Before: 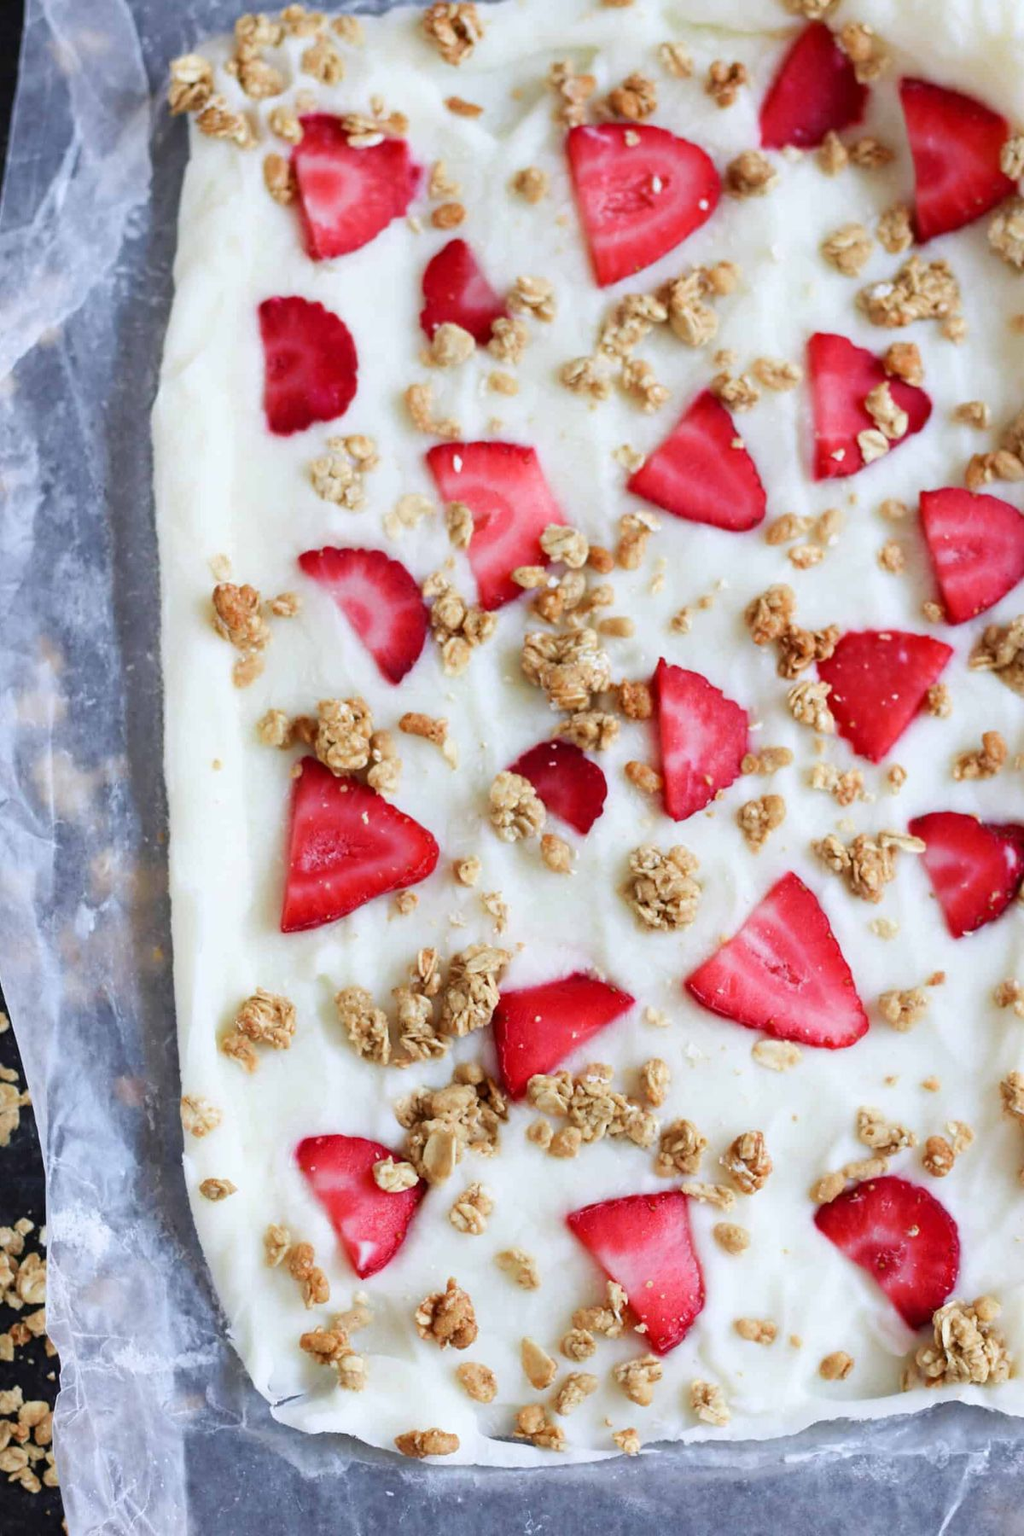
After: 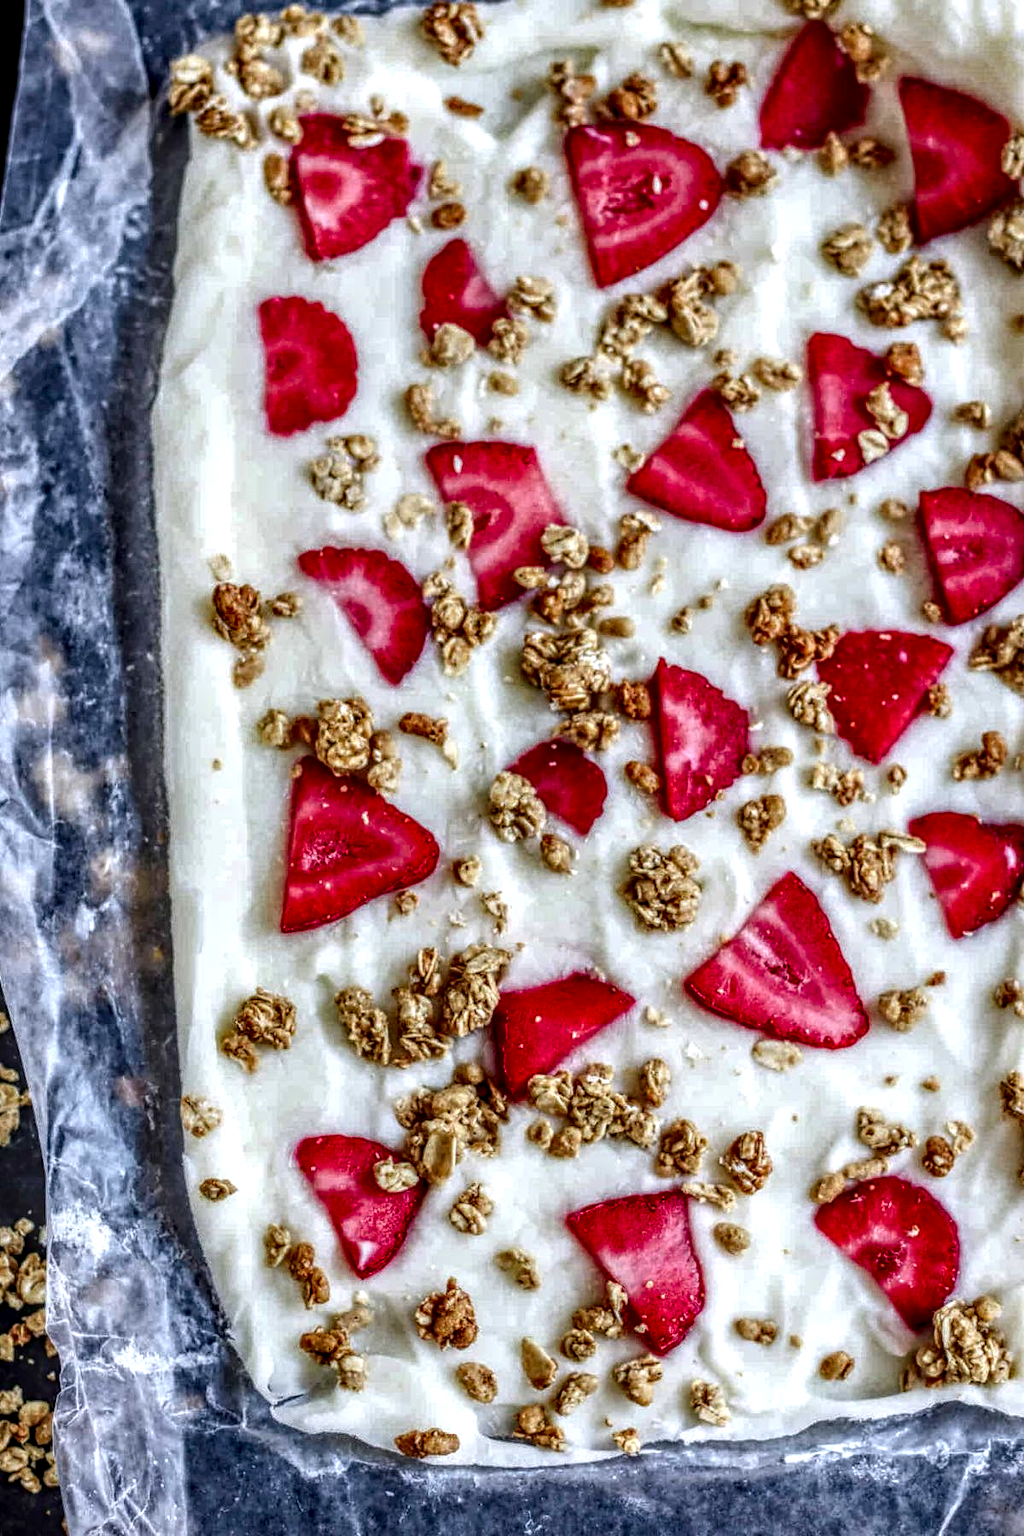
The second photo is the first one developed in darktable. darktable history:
contrast brightness saturation: contrast 0.097, brightness -0.268, saturation 0.142
local contrast: highlights 1%, shadows 7%, detail 300%, midtone range 0.294
